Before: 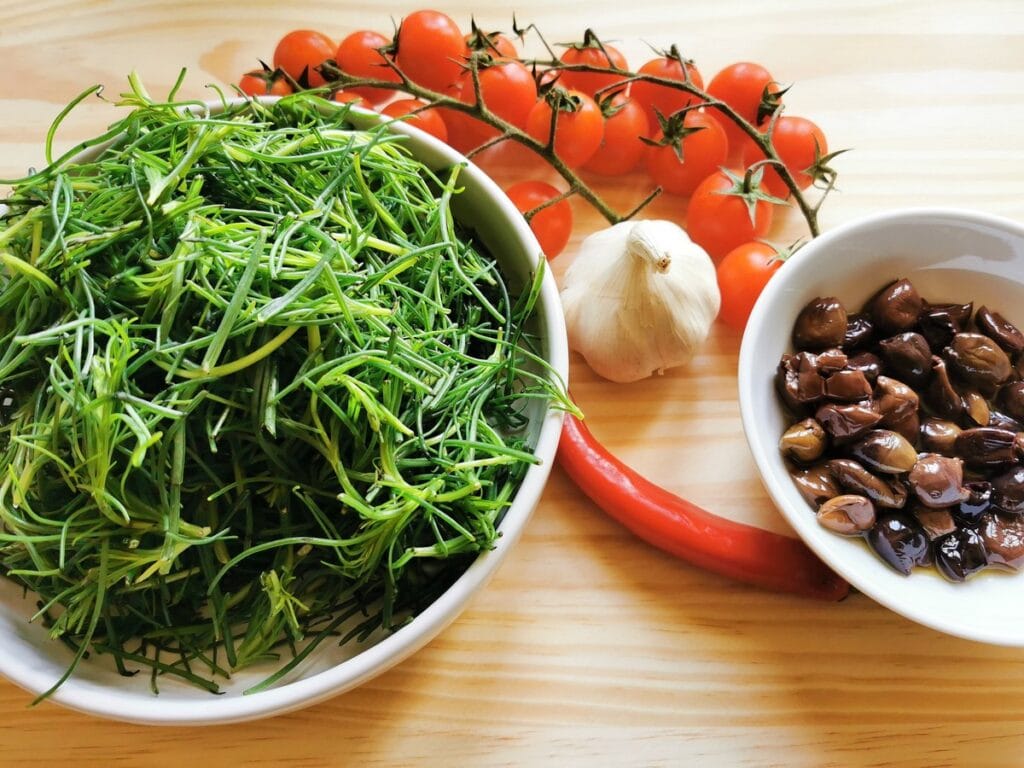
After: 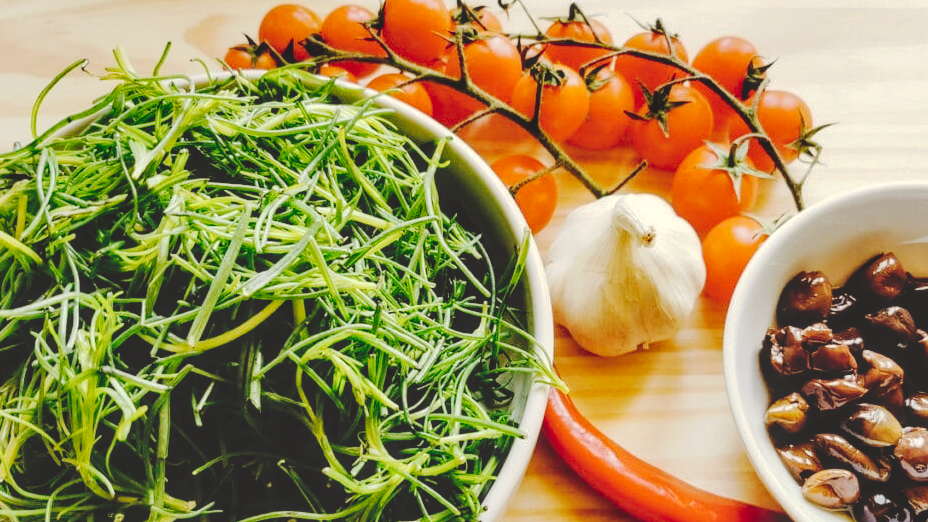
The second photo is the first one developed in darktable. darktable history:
crop: left 1.509%, top 3.452%, right 7.696%, bottom 28.452%
color balance: lift [1.005, 1.002, 0.998, 0.998], gamma [1, 1.021, 1.02, 0.979], gain [0.923, 1.066, 1.056, 0.934]
contrast brightness saturation: saturation -0.05
local contrast: detail 130%
tone curve: curves: ch0 [(0, 0) (0.003, 0.169) (0.011, 0.169) (0.025, 0.169) (0.044, 0.173) (0.069, 0.178) (0.1, 0.183) (0.136, 0.185) (0.177, 0.197) (0.224, 0.227) (0.277, 0.292) (0.335, 0.391) (0.399, 0.491) (0.468, 0.592) (0.543, 0.672) (0.623, 0.734) (0.709, 0.785) (0.801, 0.844) (0.898, 0.893) (1, 1)], preserve colors none
